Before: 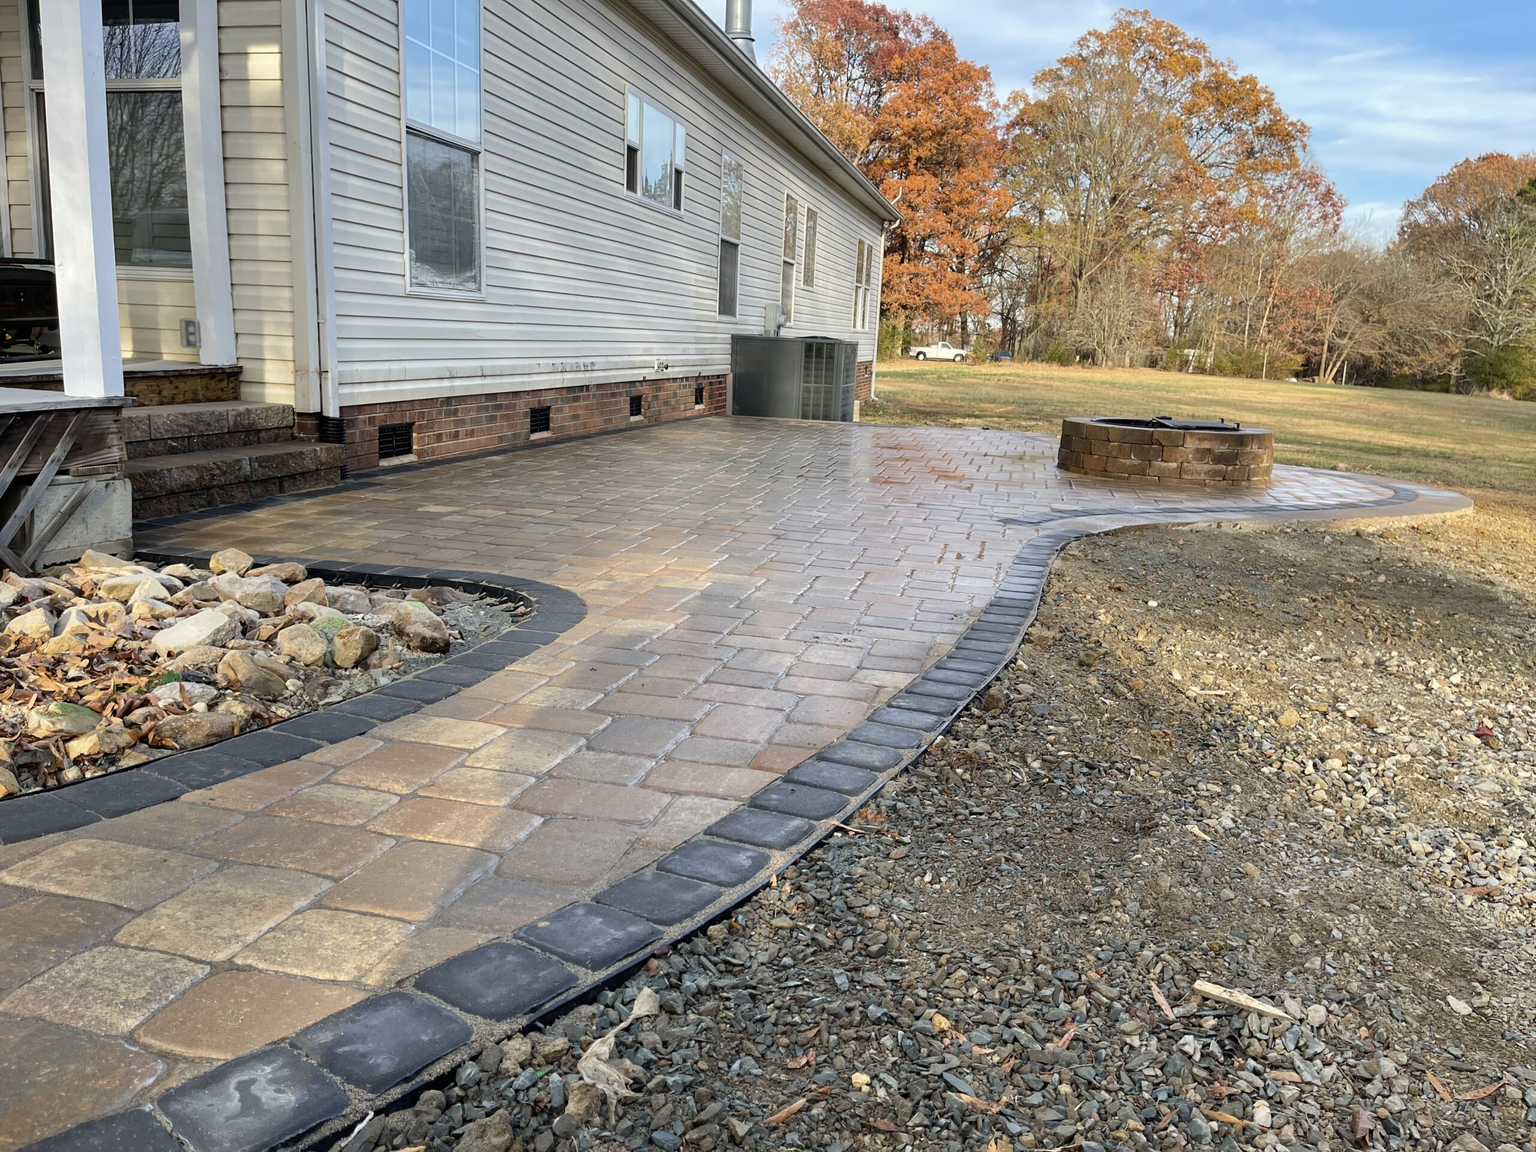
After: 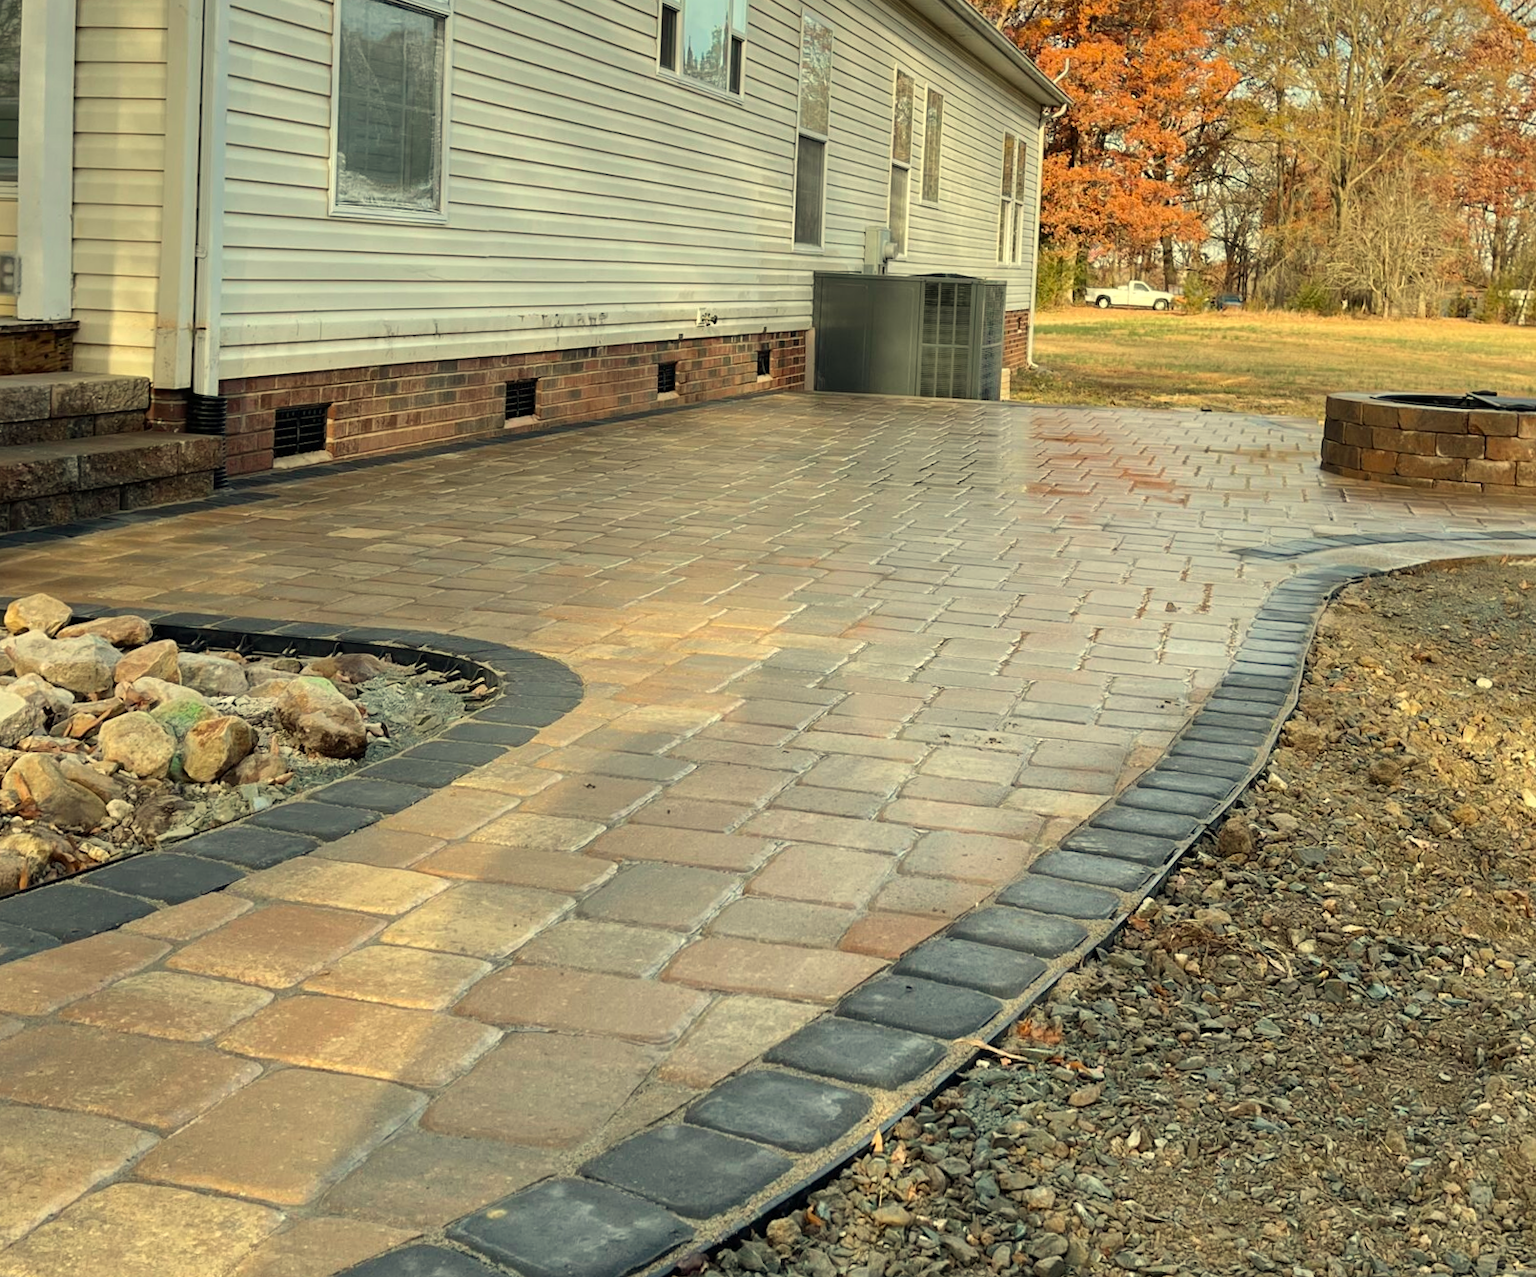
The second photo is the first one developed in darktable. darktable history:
white balance: red 1.08, blue 0.791
crop: left 16.202%, top 11.208%, right 26.045%, bottom 20.557%
rotate and perspective: rotation 0.128°, lens shift (vertical) -0.181, lens shift (horizontal) -0.044, shear 0.001, automatic cropping off
color calibration: illuminant Planckian (black body), adaptation linear Bradford (ICC v4), x 0.364, y 0.367, temperature 4417.56 K, saturation algorithm version 1 (2020)
